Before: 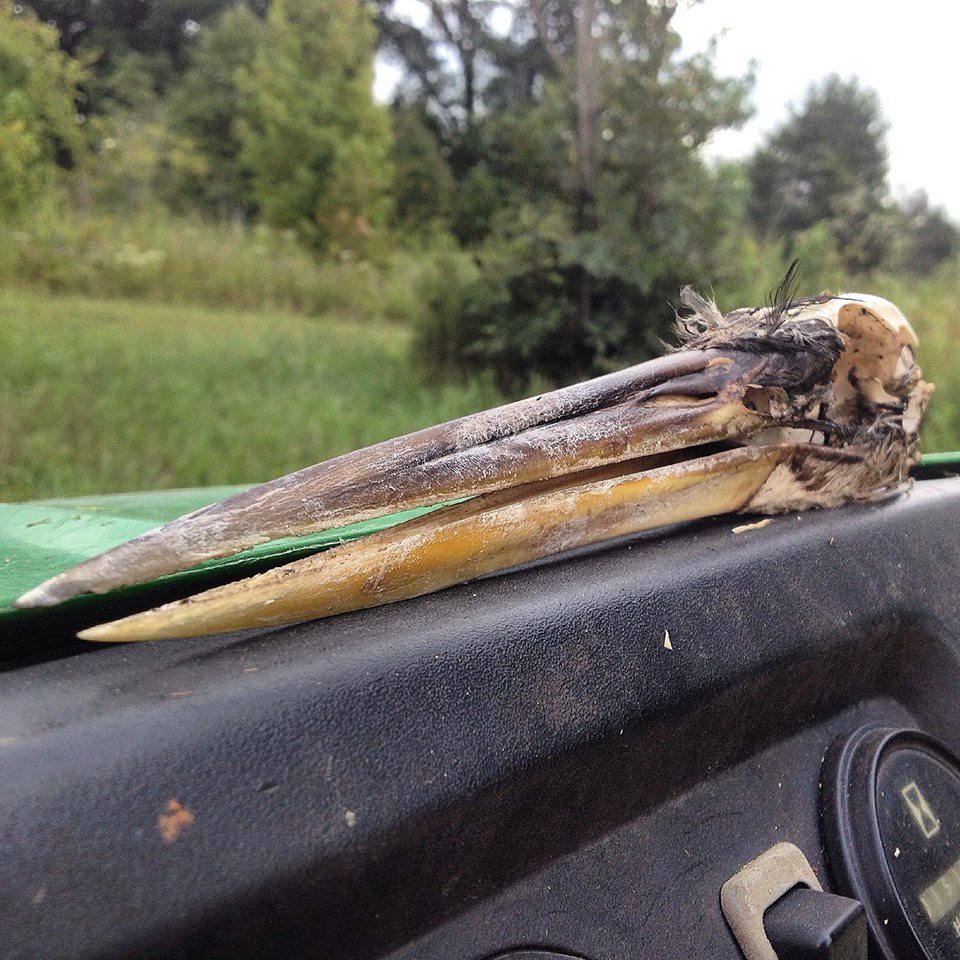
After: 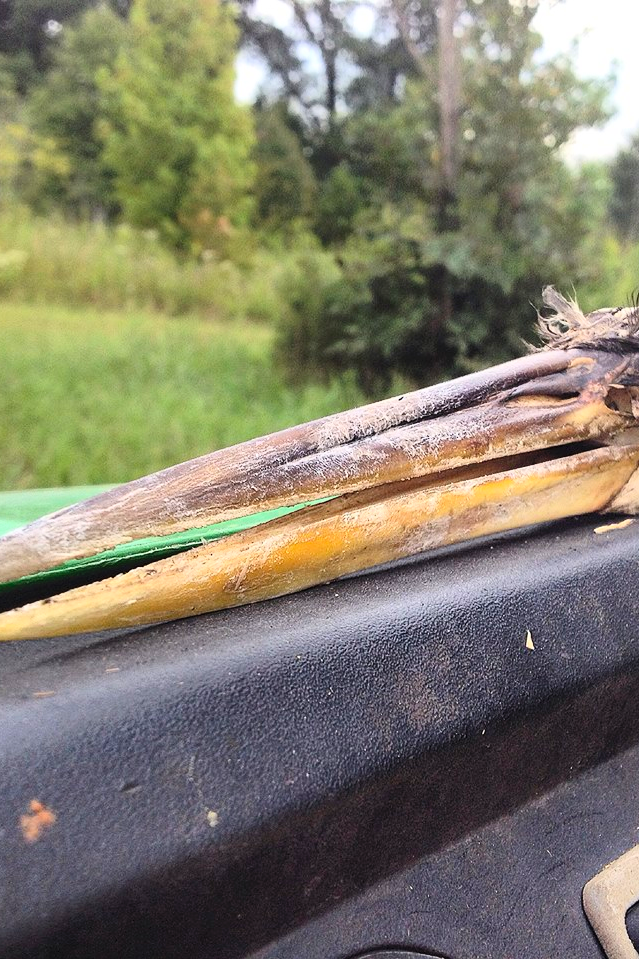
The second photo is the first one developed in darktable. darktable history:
contrast brightness saturation: contrast 0.242, brightness 0.262, saturation 0.374
crop and rotate: left 14.395%, right 18.94%
